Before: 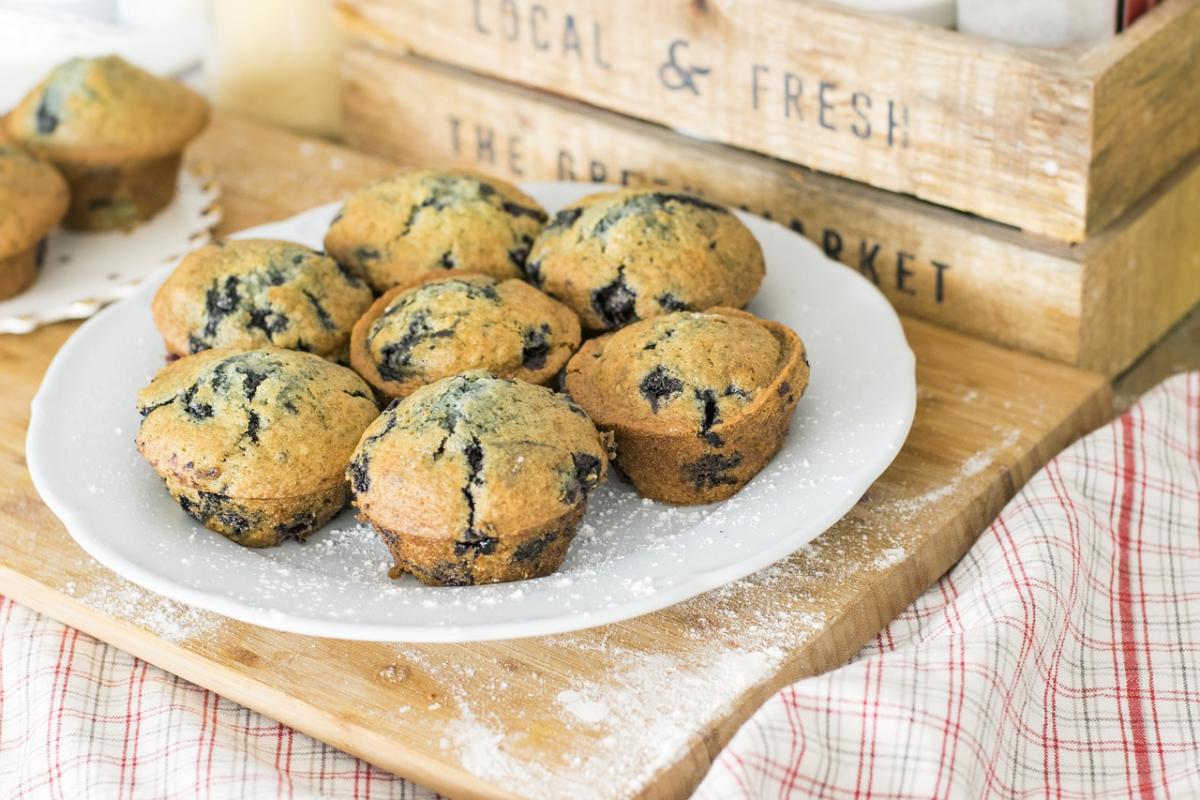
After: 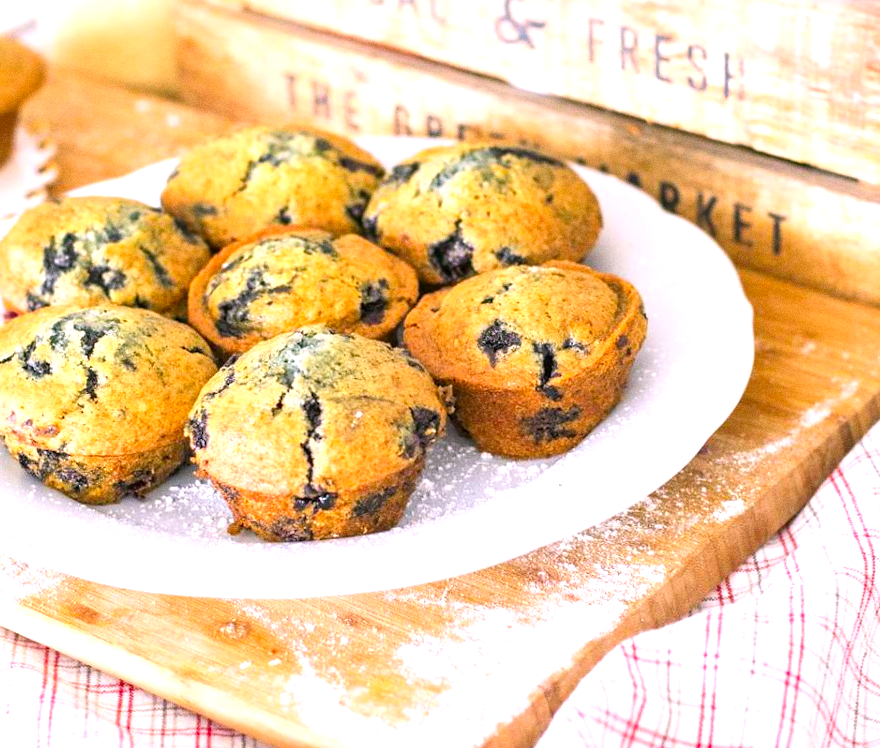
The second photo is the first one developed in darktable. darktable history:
crop and rotate: left 13.15%, top 5.251%, right 12.609%
rotate and perspective: rotation -0.45°, automatic cropping original format, crop left 0.008, crop right 0.992, crop top 0.012, crop bottom 0.988
color contrast: green-magenta contrast 1.69, blue-yellow contrast 1.49
local contrast: mode bilateral grid, contrast 20, coarseness 50, detail 120%, midtone range 0.2
grain: on, module defaults
exposure: black level correction 0, exposure 0.6 EV, compensate highlight preservation false
white balance: red 1.05, blue 1.072
